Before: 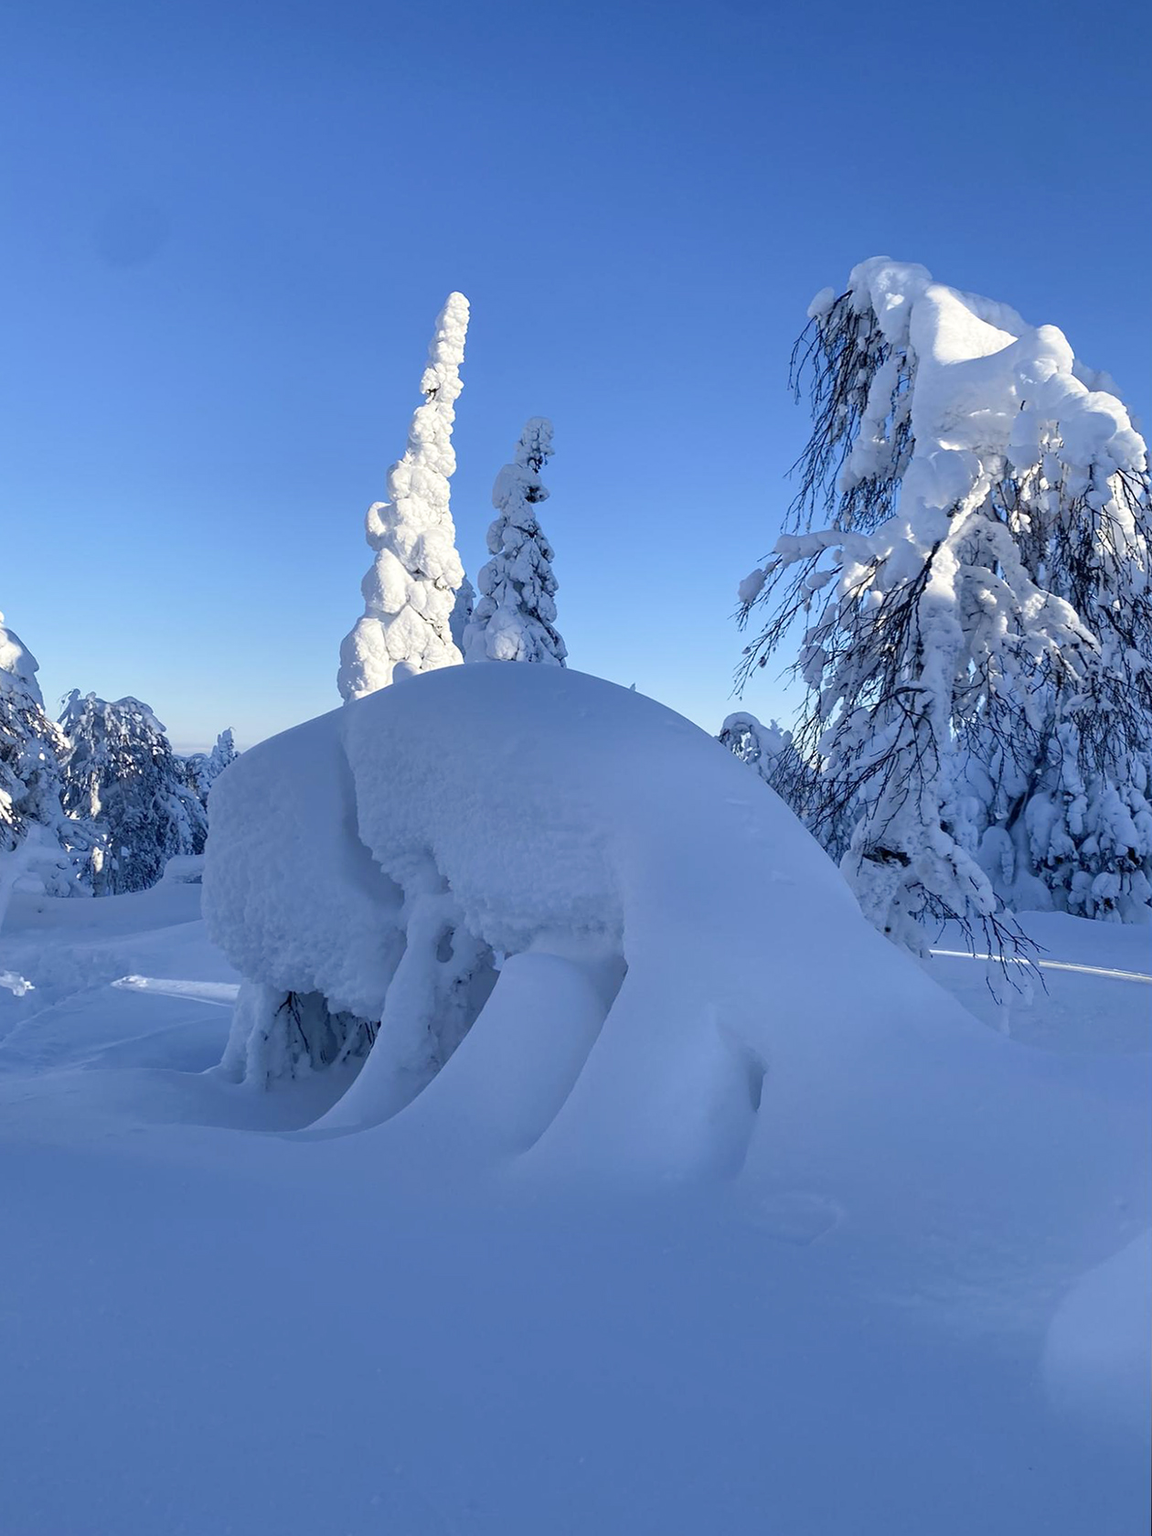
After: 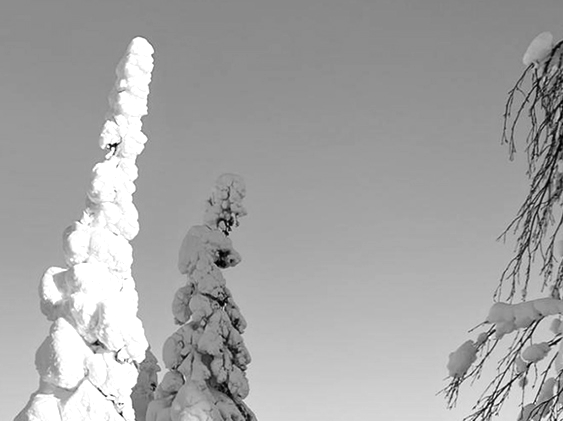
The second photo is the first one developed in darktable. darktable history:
color zones: curves: ch1 [(0, 0.469) (0.001, 0.469) (0.12, 0.446) (0.248, 0.469) (0.5, 0.5) (0.748, 0.5) (0.999, 0.469) (1, 0.469)]
crop: left 28.64%, top 16.832%, right 26.637%, bottom 58.055%
tone equalizer: -8 EV -0.417 EV, -7 EV -0.389 EV, -6 EV -0.333 EV, -5 EV -0.222 EV, -3 EV 0.222 EV, -2 EV 0.333 EV, -1 EV 0.389 EV, +0 EV 0.417 EV, edges refinement/feathering 500, mask exposure compensation -1.57 EV, preserve details no
monochrome: on, module defaults
